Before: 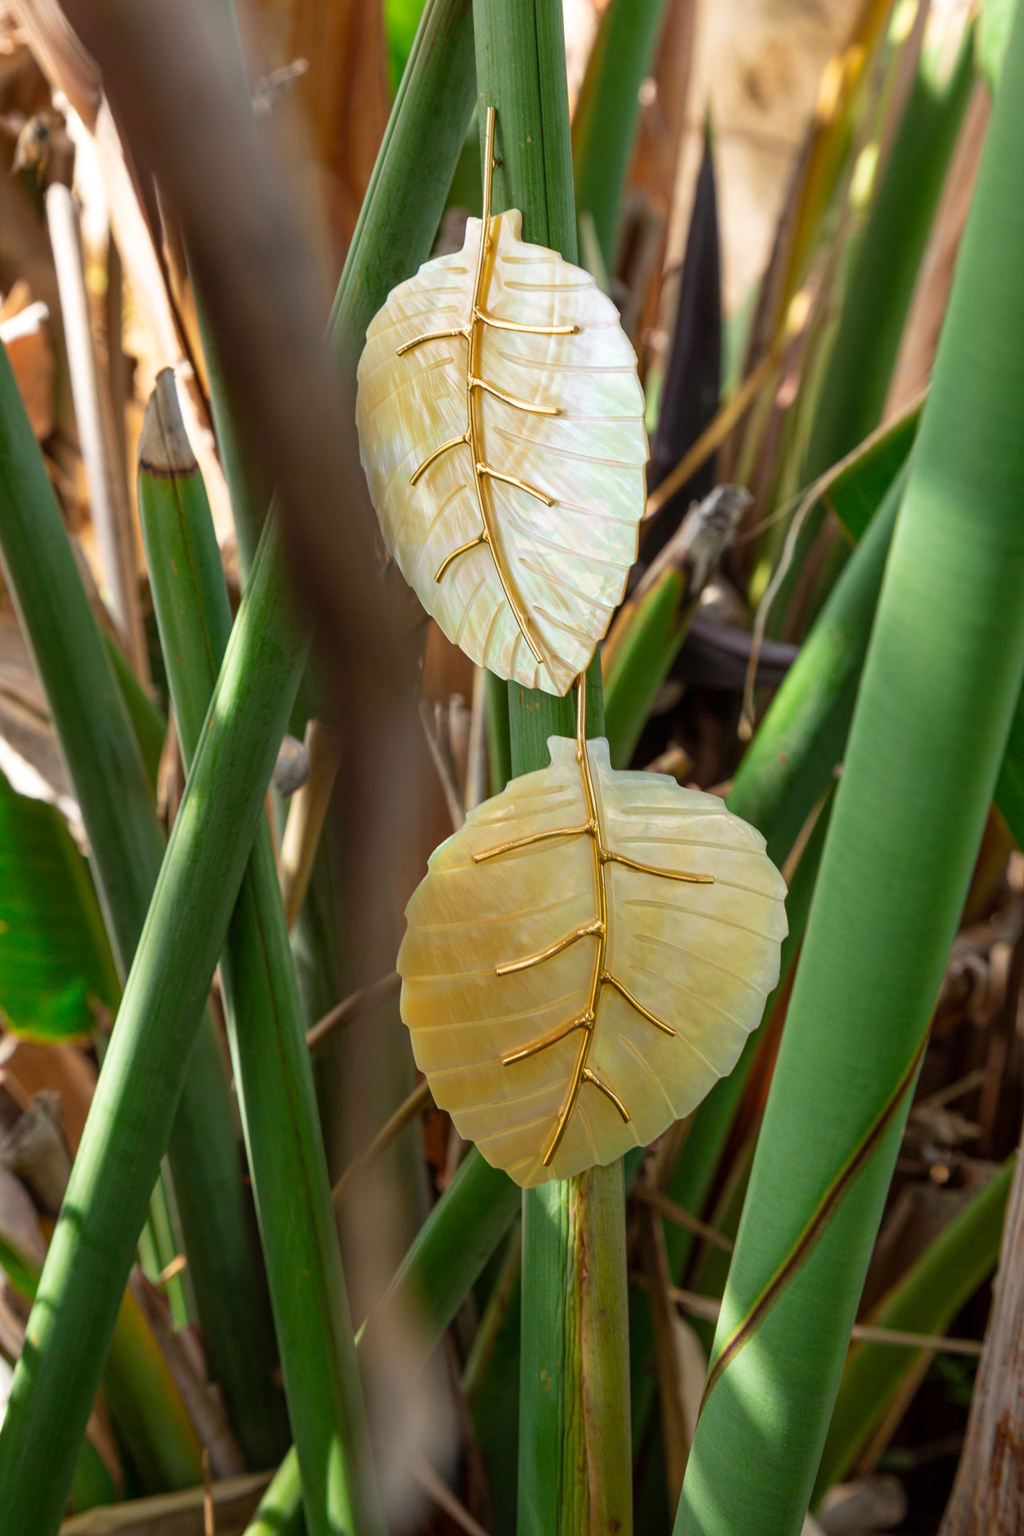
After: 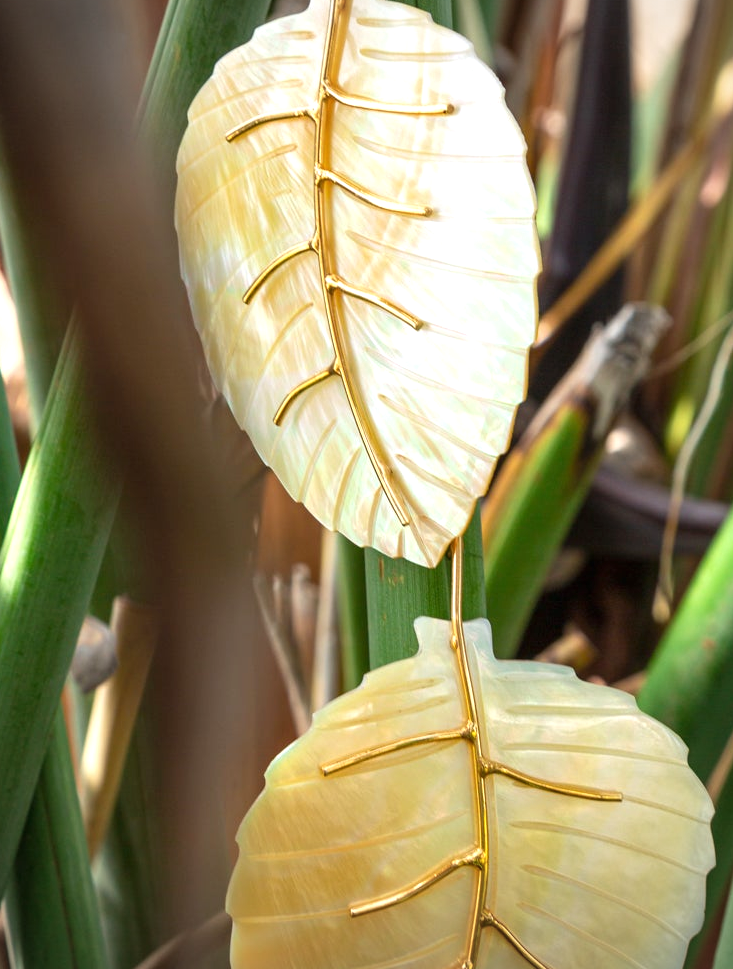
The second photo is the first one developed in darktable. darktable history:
crop: left 21.101%, top 15.805%, right 21.621%, bottom 33.701%
exposure: black level correction 0, exposure 0.5 EV, compensate highlight preservation false
vignetting: fall-off radius 61.23%, unbound false
